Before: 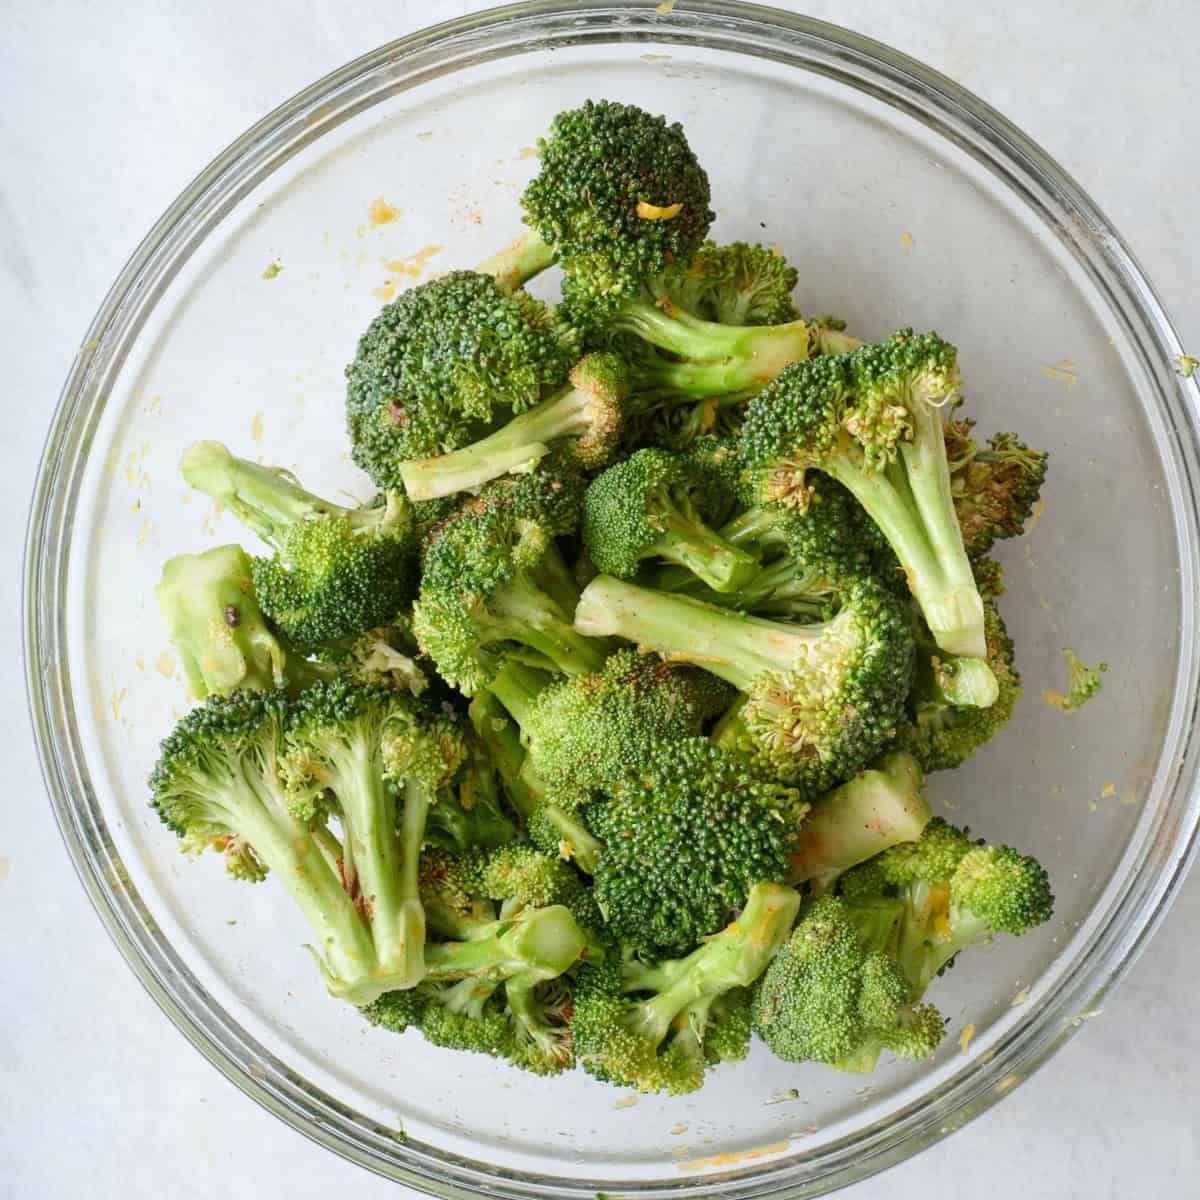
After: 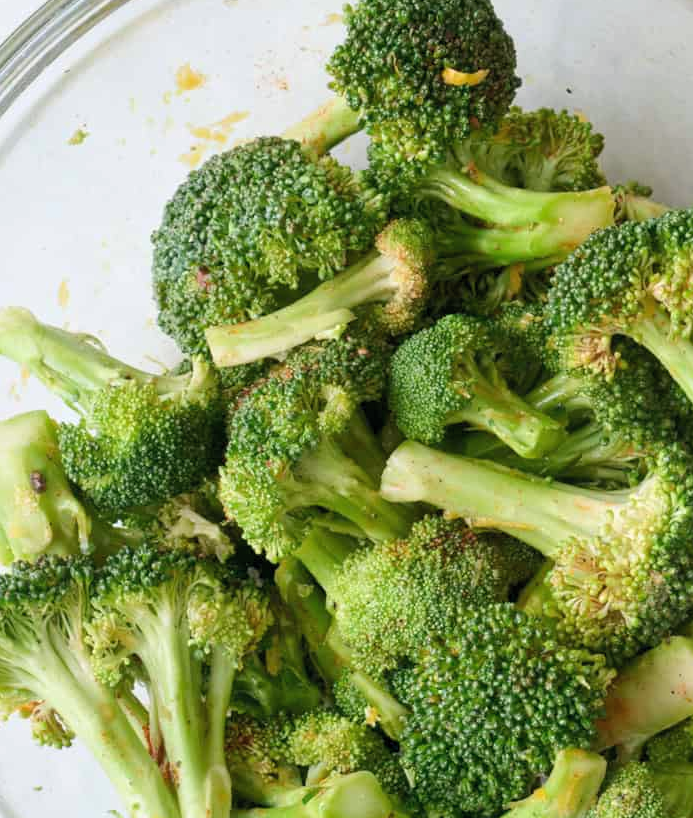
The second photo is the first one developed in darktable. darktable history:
color balance: mode lift, gamma, gain (sRGB), lift [1, 1, 1.022, 1.026]
levels: levels [0.018, 0.493, 1]
crop: left 16.202%, top 11.208%, right 26.045%, bottom 20.557%
